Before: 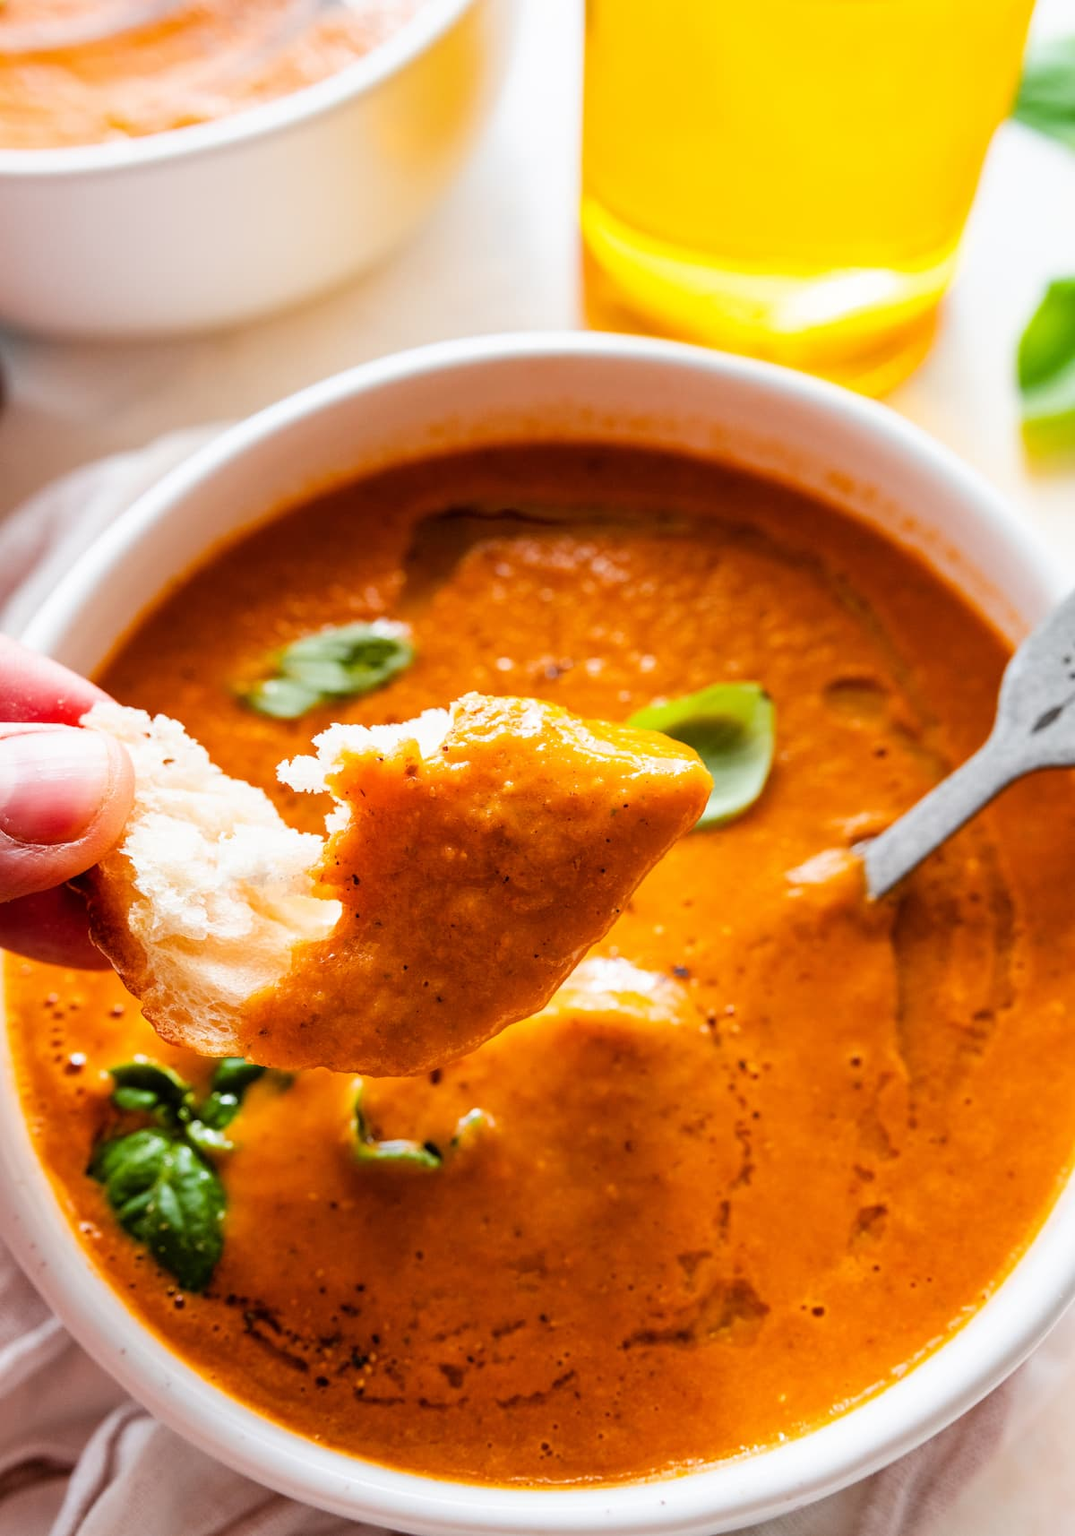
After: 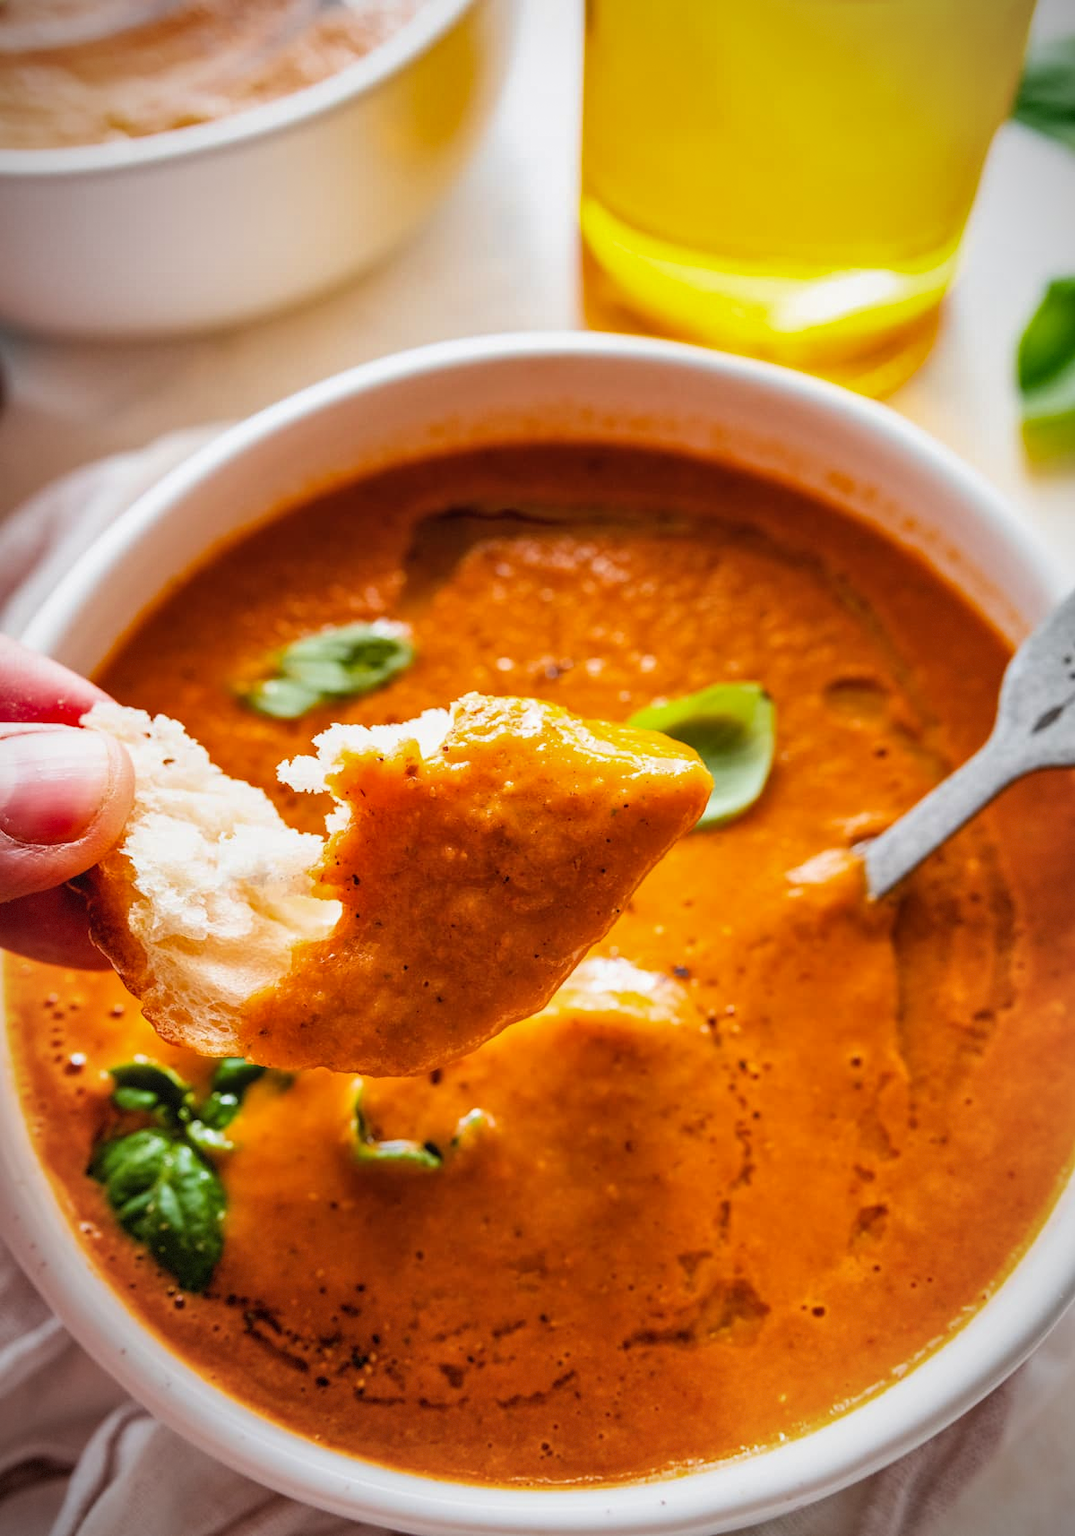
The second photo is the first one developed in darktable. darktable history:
velvia: strength 15.1%
vignetting: fall-off start 72.12%, fall-off radius 109.29%, brightness -0.889, width/height ratio 0.732, dithering 8-bit output
local contrast: detail 110%
shadows and highlights: shadows 43.63, white point adjustment -1.49, soften with gaussian
